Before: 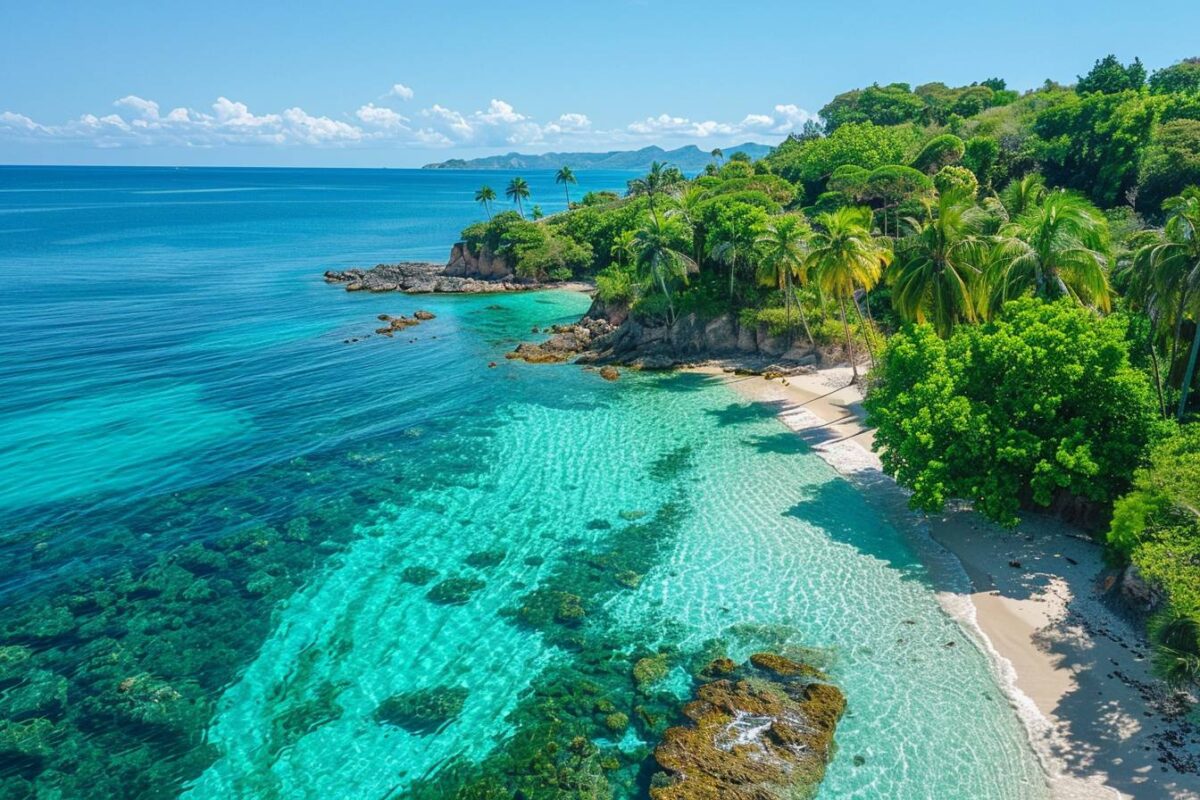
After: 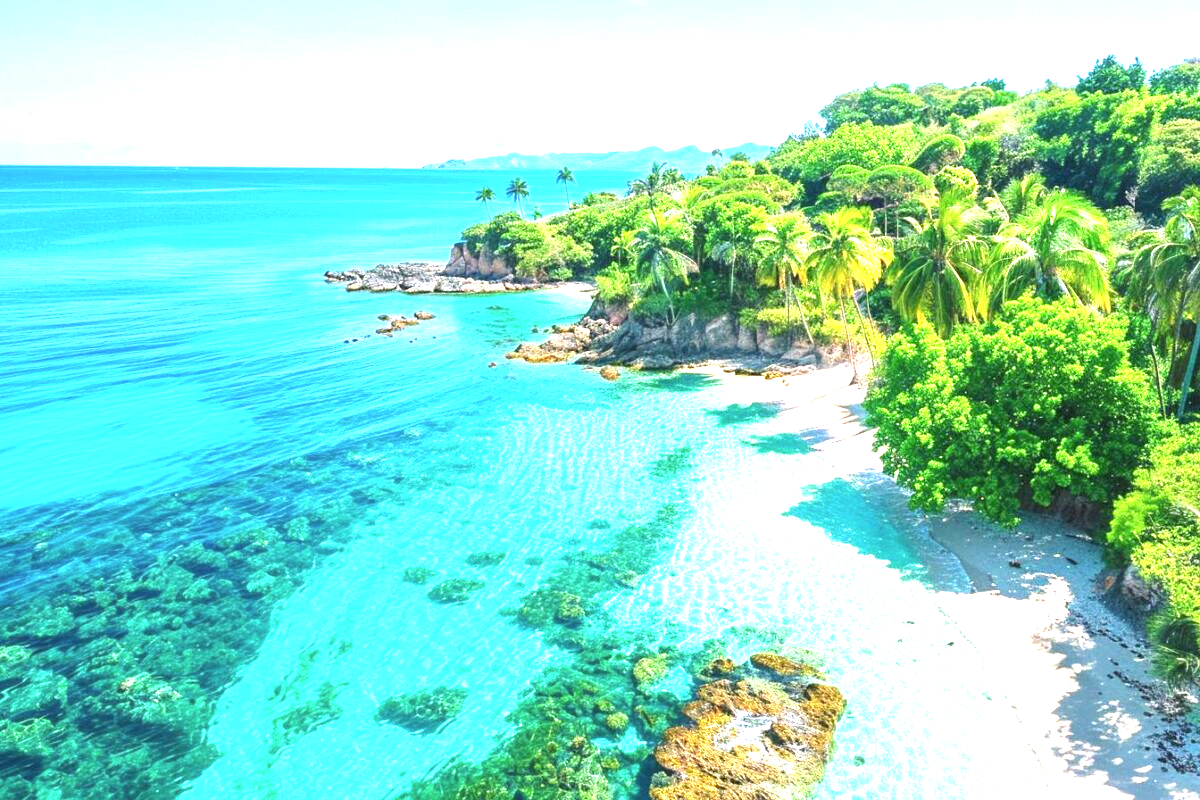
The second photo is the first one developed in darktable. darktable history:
exposure: exposure 2.003 EV, compensate highlight preservation false
color correction: highlights a* 3.12, highlights b* -1.55, shadows a* -0.101, shadows b* 2.52, saturation 0.98
